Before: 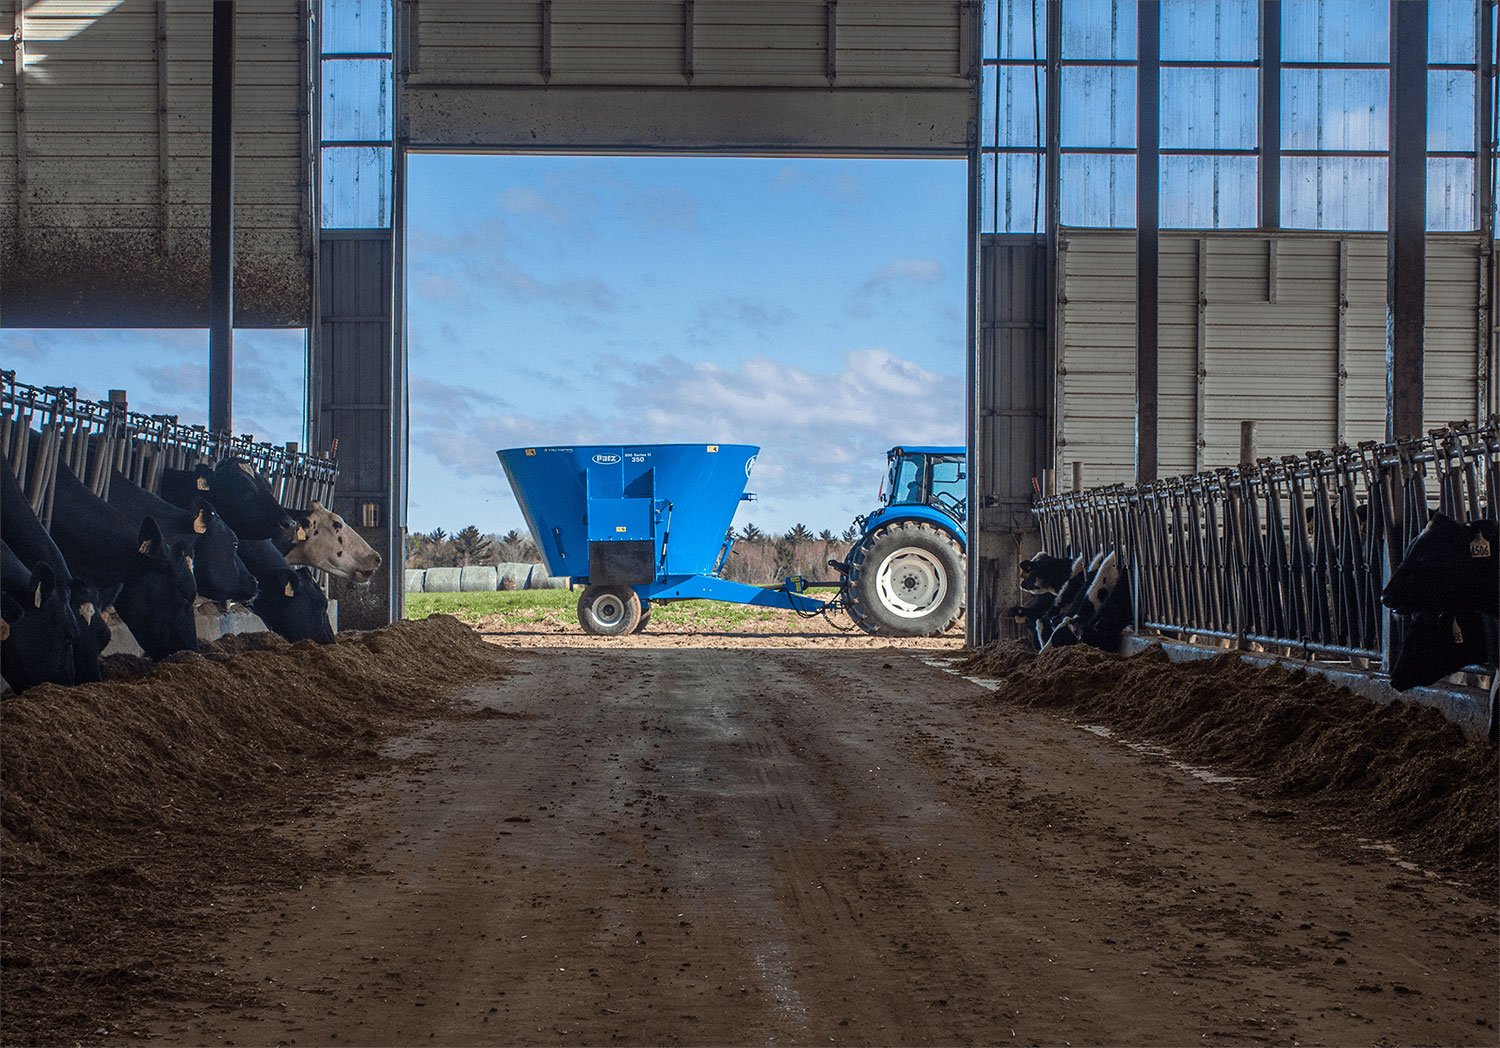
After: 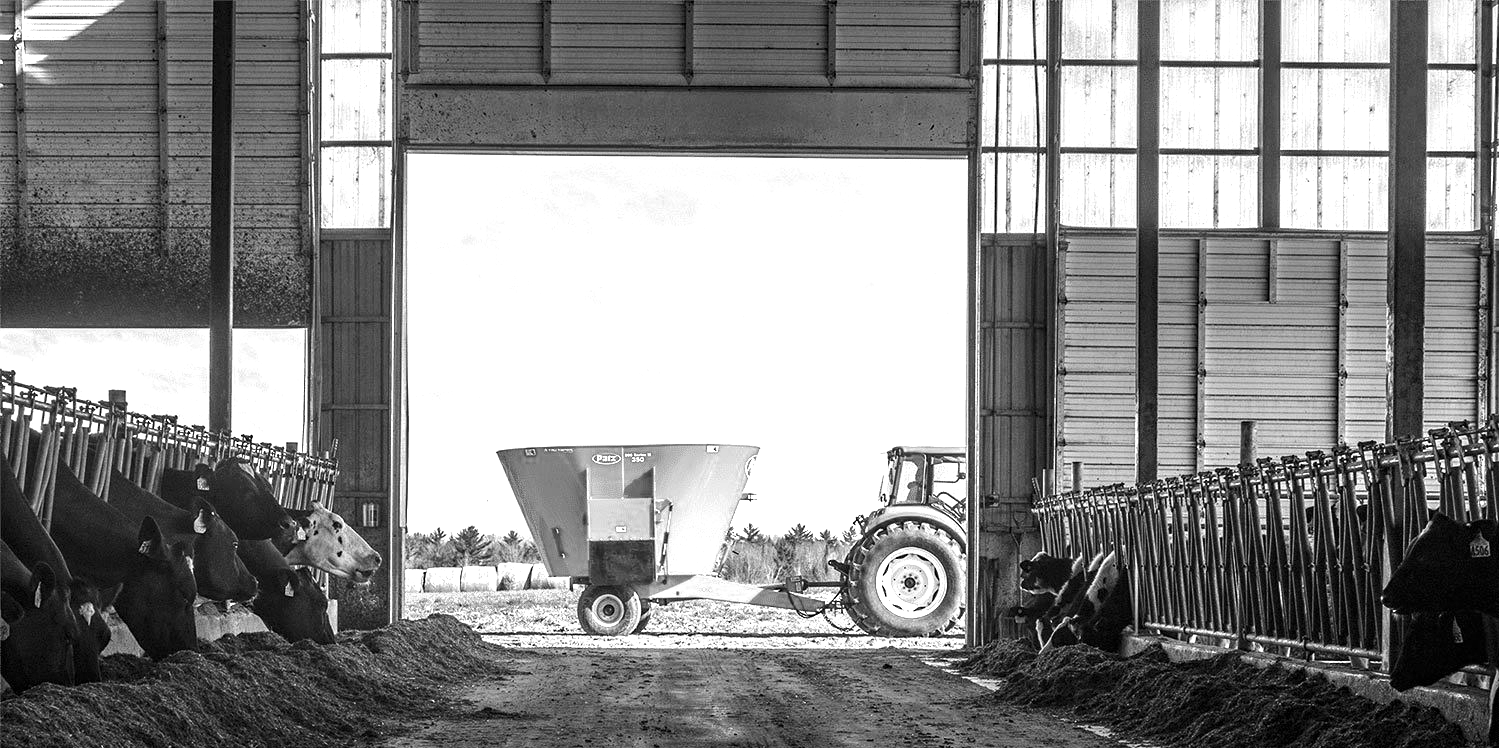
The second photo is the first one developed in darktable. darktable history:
haze removal: compatibility mode true, adaptive false
local contrast: highlights 100%, shadows 100%, detail 120%, midtone range 0.2
exposure: black level correction 0, exposure 0.95 EV, compensate exposure bias true, compensate highlight preservation false
tone equalizer: -8 EV -0.417 EV, -7 EV -0.389 EV, -6 EV -0.333 EV, -5 EV -0.222 EV, -3 EV 0.222 EV, -2 EV 0.333 EV, -1 EV 0.389 EV, +0 EV 0.417 EV, edges refinement/feathering 500, mask exposure compensation -1.57 EV, preserve details no
color calibration: output gray [0.21, 0.42, 0.37, 0], gray › normalize channels true, illuminant same as pipeline (D50), adaptation XYZ, x 0.346, y 0.359, gamut compression 0
crop: bottom 28.576%
